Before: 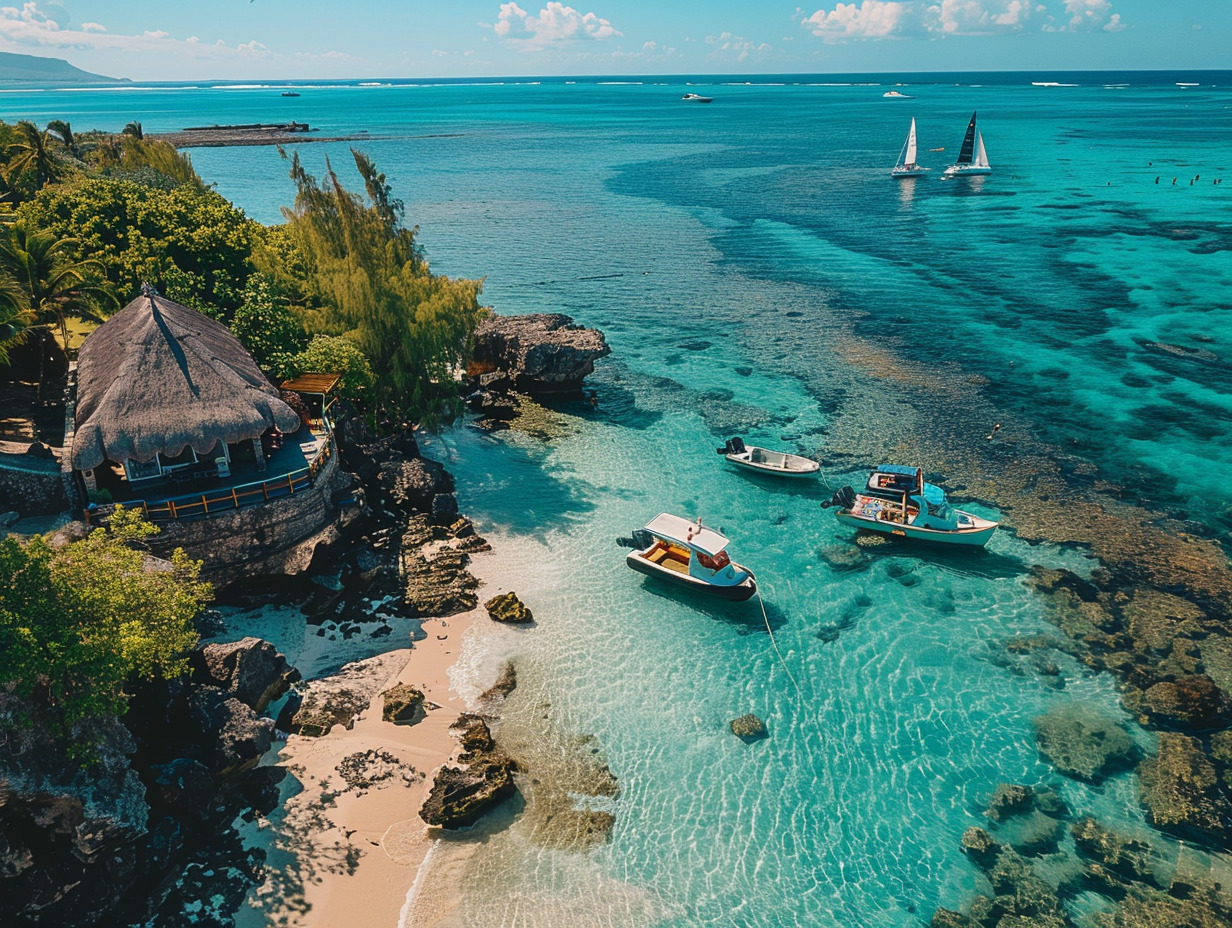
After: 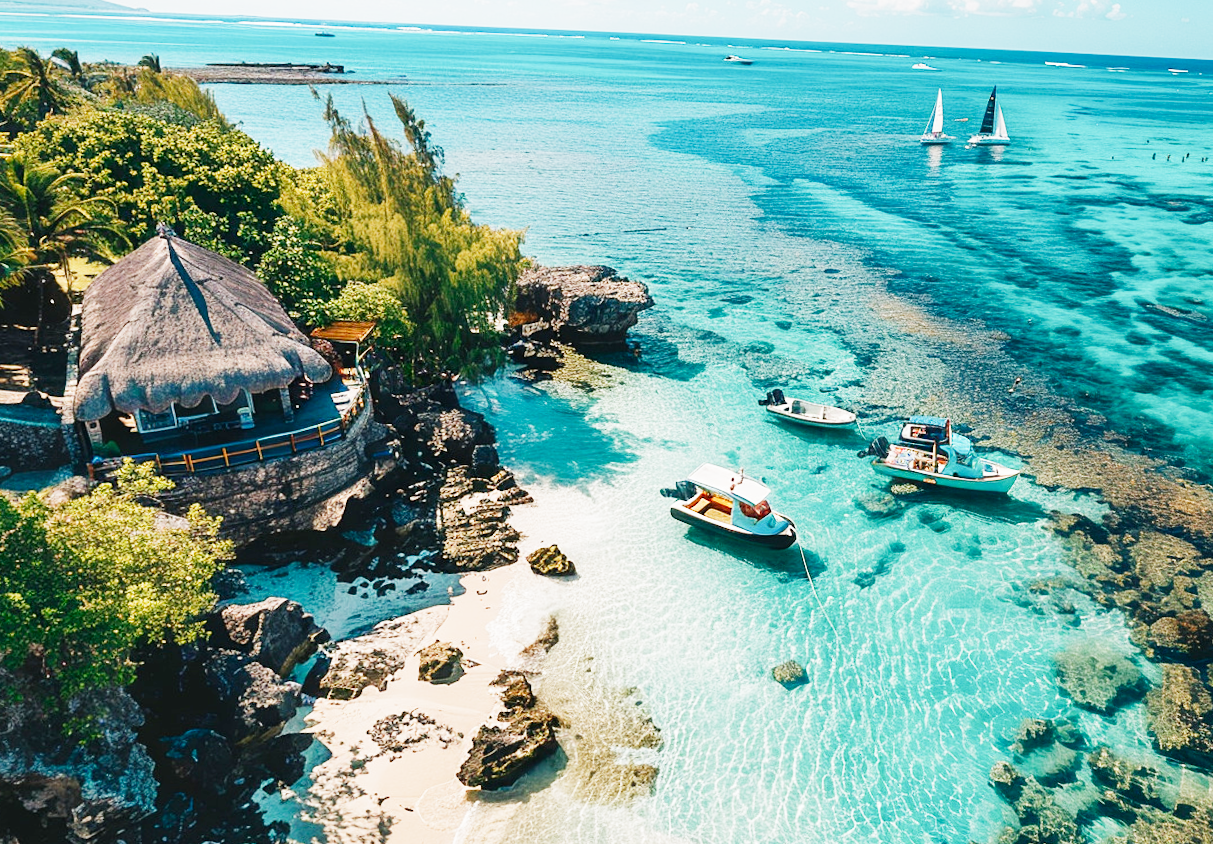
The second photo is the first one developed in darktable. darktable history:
white balance: emerald 1
rotate and perspective: rotation -0.013°, lens shift (vertical) -0.027, lens shift (horizontal) 0.178, crop left 0.016, crop right 0.989, crop top 0.082, crop bottom 0.918
filmic rgb: black relative exposure -16 EV, white relative exposure 5.31 EV, hardness 5.9, contrast 1.25, preserve chrominance no, color science v5 (2021)
exposure: black level correction 0, exposure 1.388 EV, compensate exposure bias true, compensate highlight preservation false
